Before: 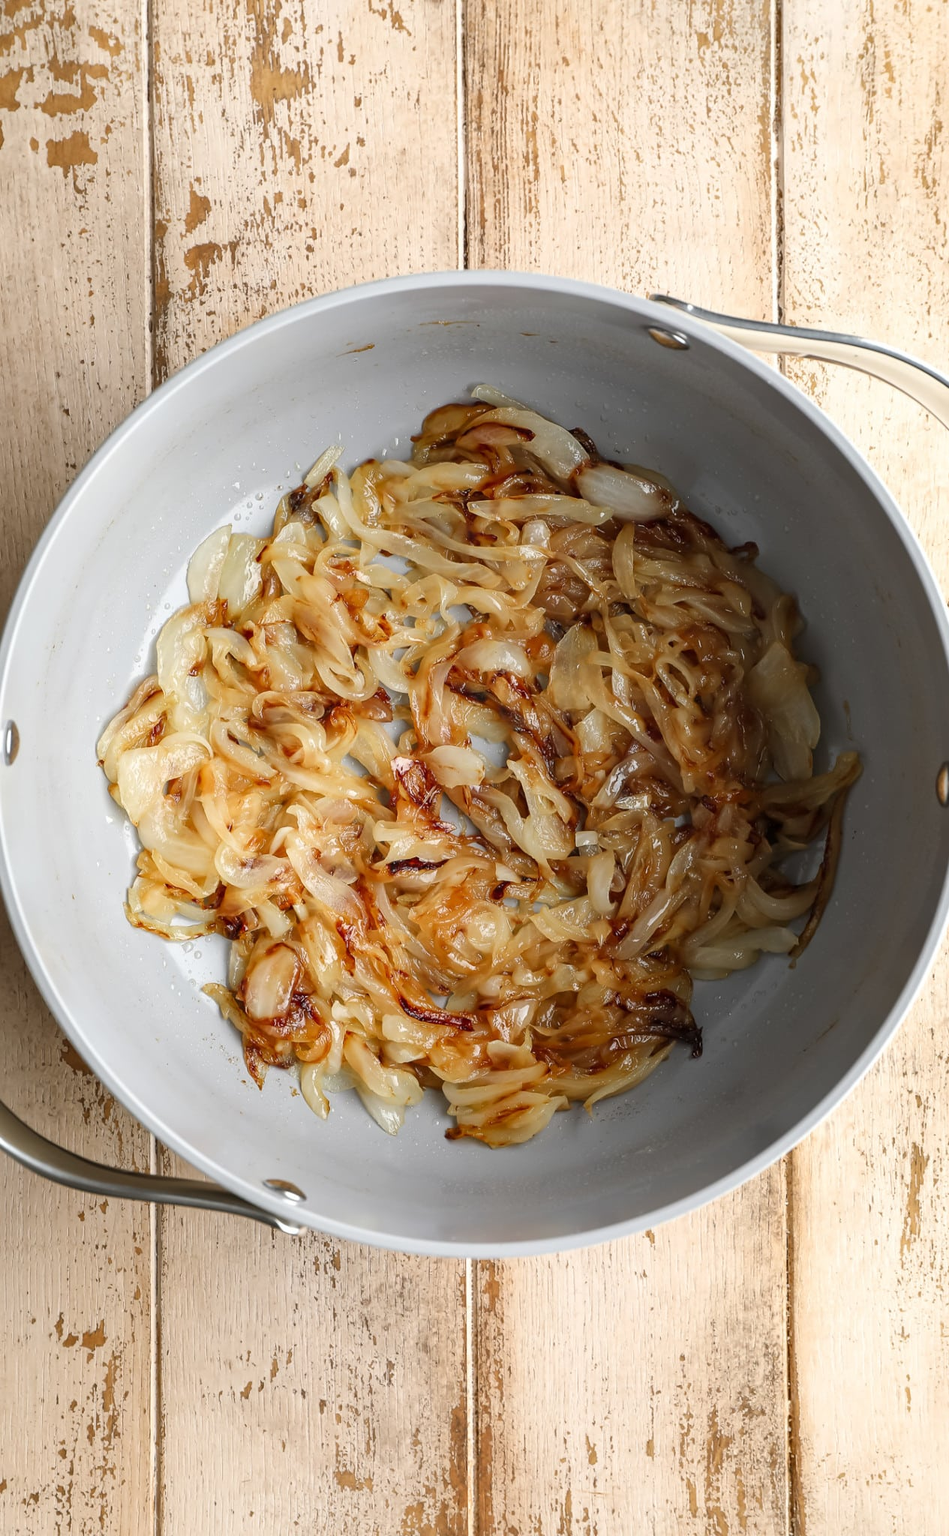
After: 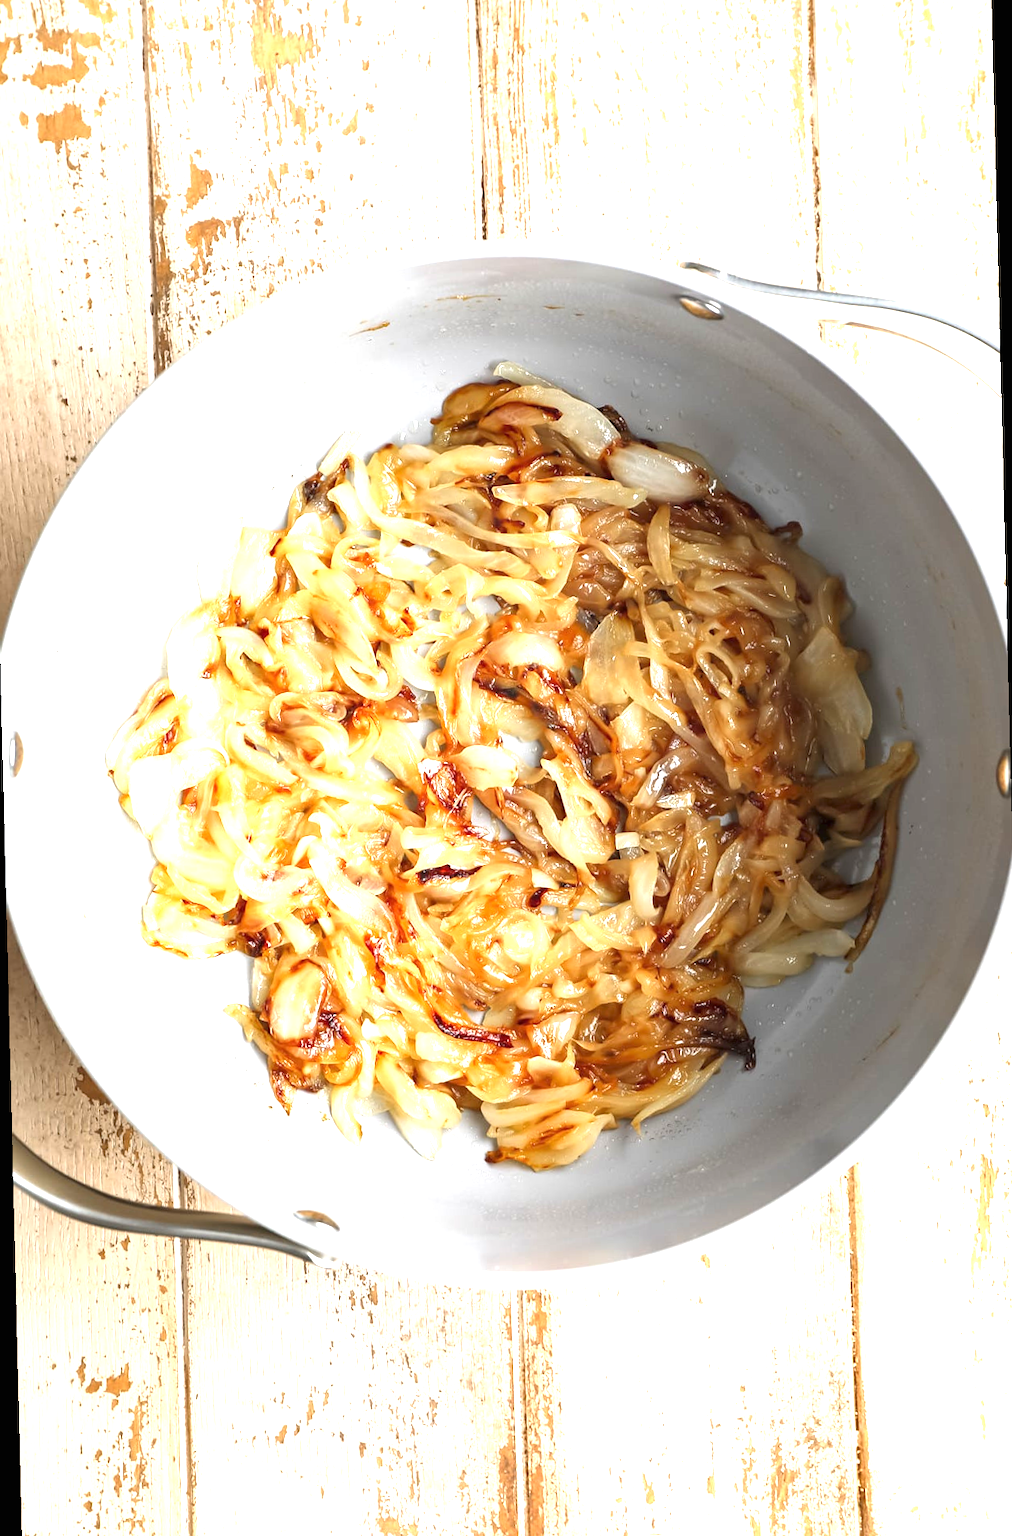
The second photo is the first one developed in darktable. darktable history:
exposure: black level correction 0, exposure 1.45 EV, compensate exposure bias true, compensate highlight preservation false
rotate and perspective: rotation -1.42°, crop left 0.016, crop right 0.984, crop top 0.035, crop bottom 0.965
